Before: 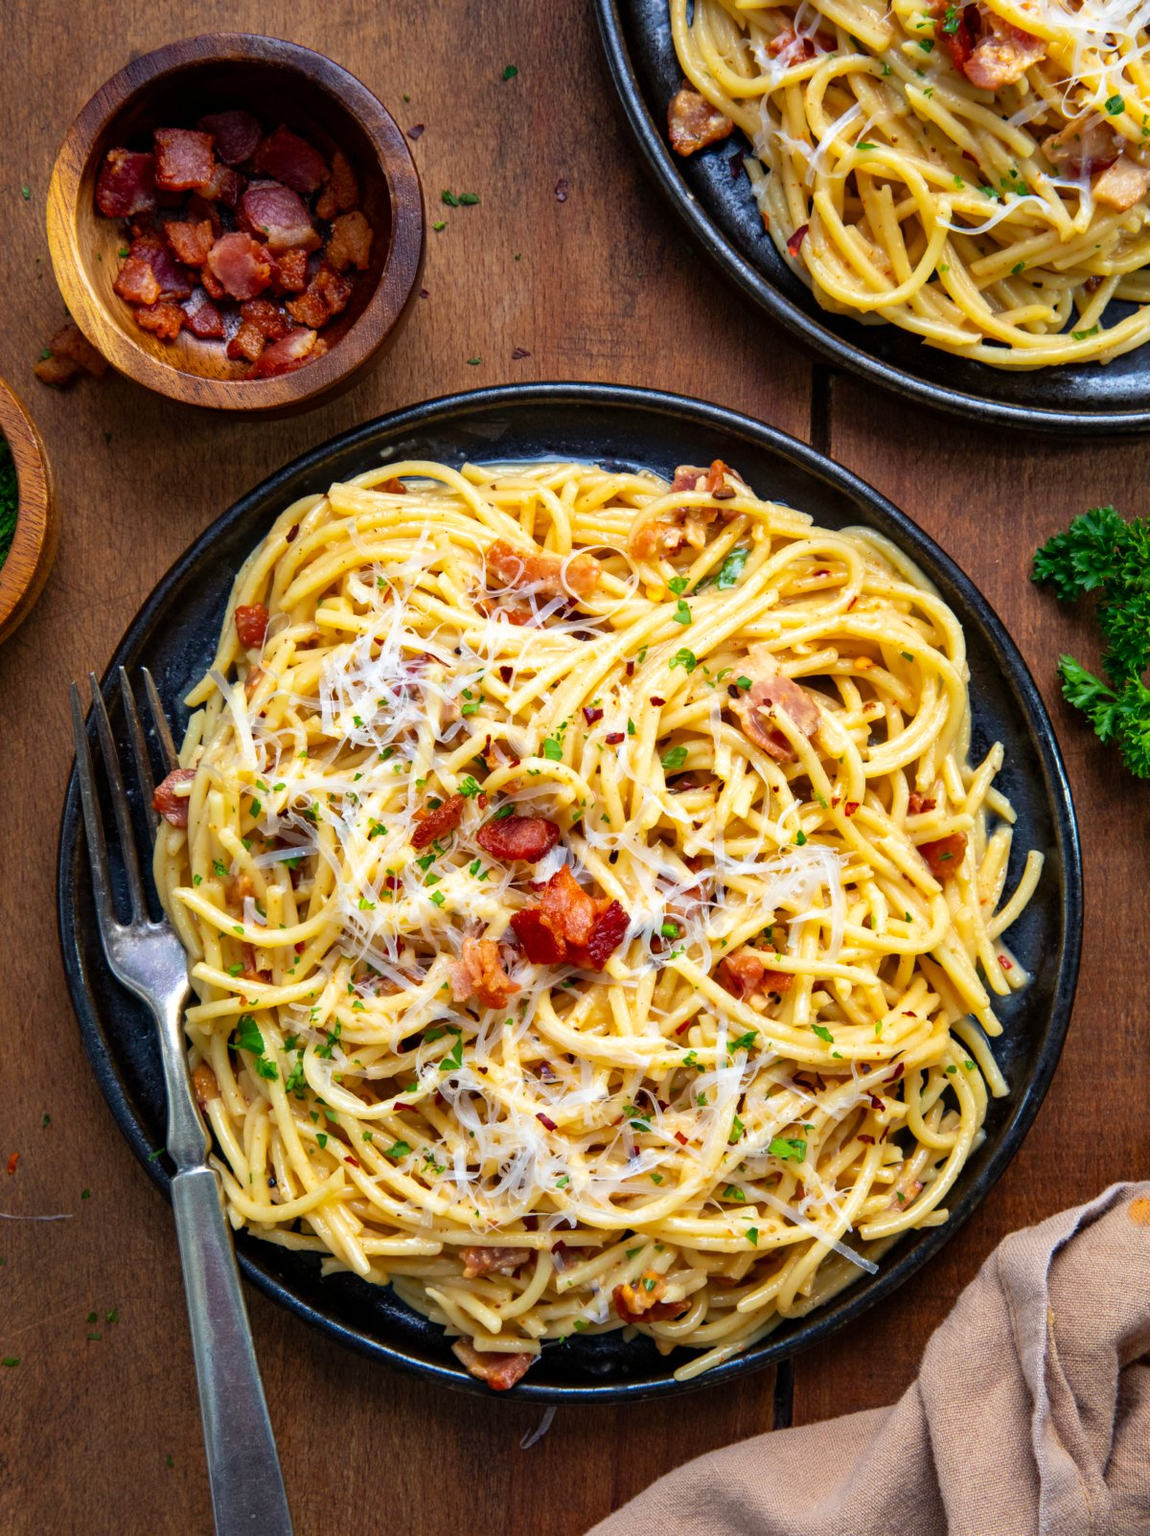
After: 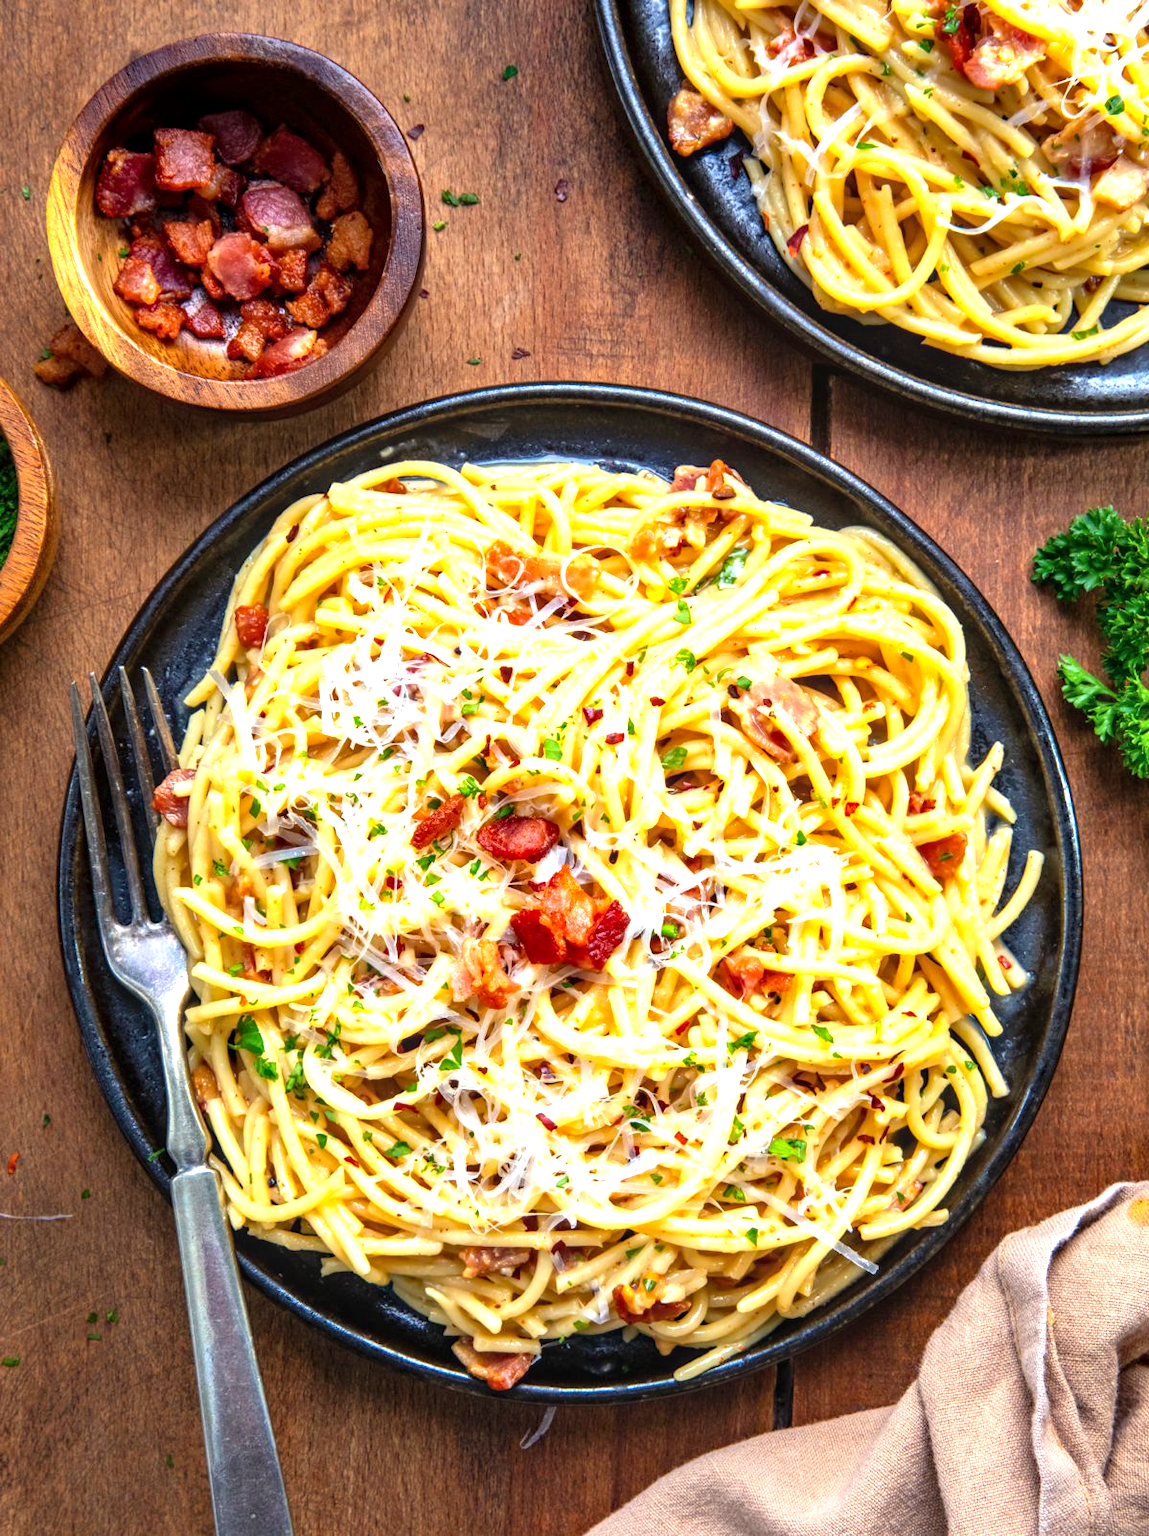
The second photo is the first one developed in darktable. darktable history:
local contrast: on, module defaults
exposure: exposure 0.949 EV, compensate highlight preservation false
